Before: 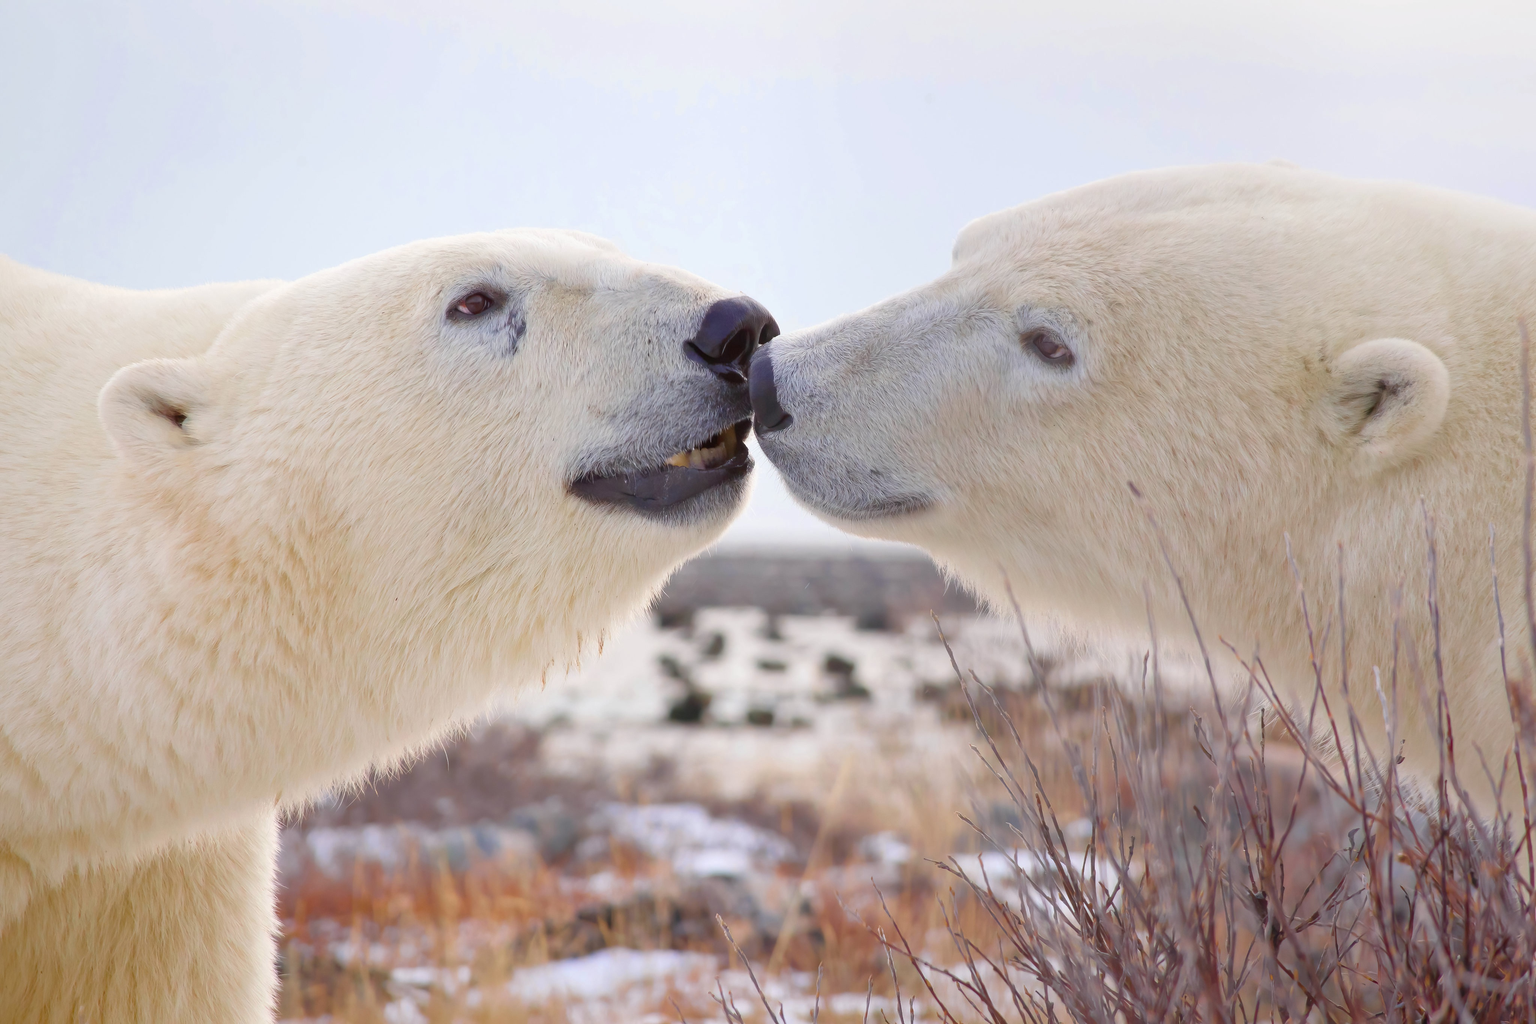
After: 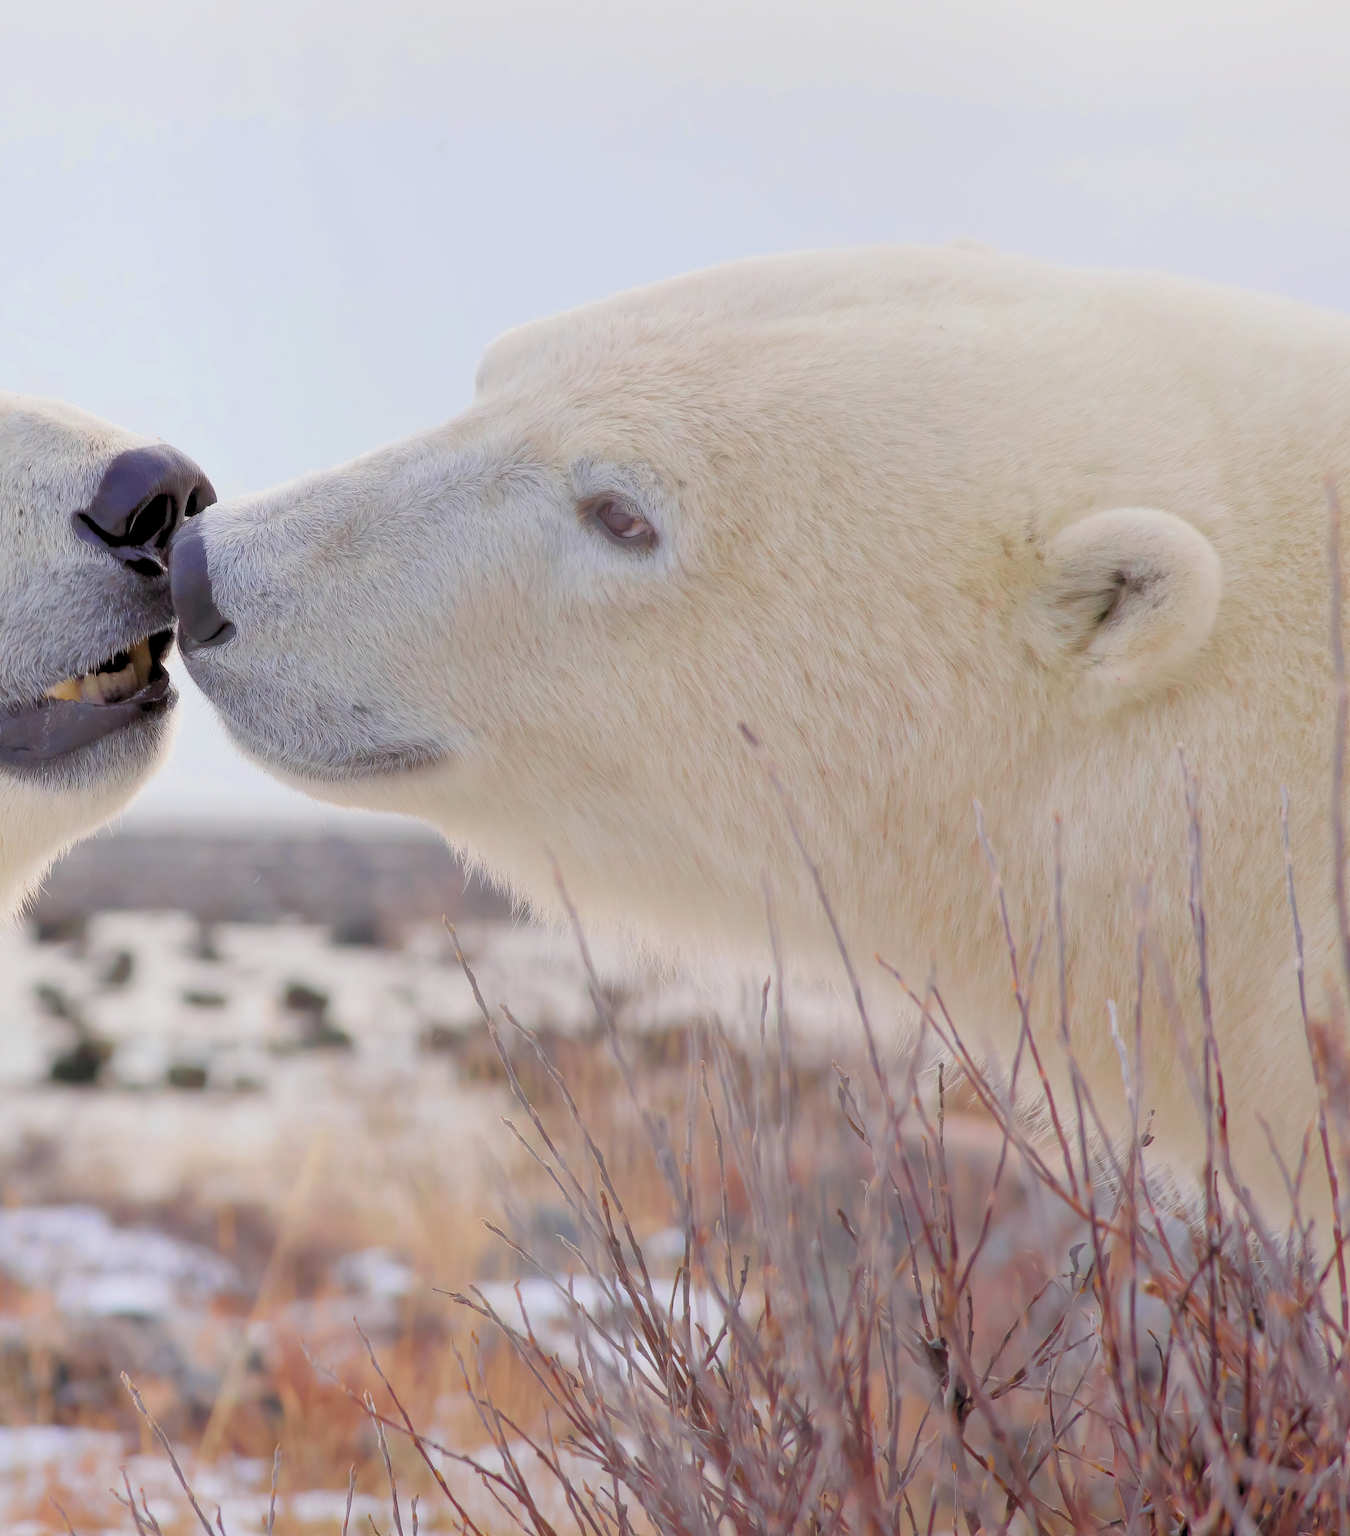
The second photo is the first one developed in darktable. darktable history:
rgb levels: preserve colors sum RGB, levels [[0.038, 0.433, 0.934], [0, 0.5, 1], [0, 0.5, 1]]
crop: left 41.402%
